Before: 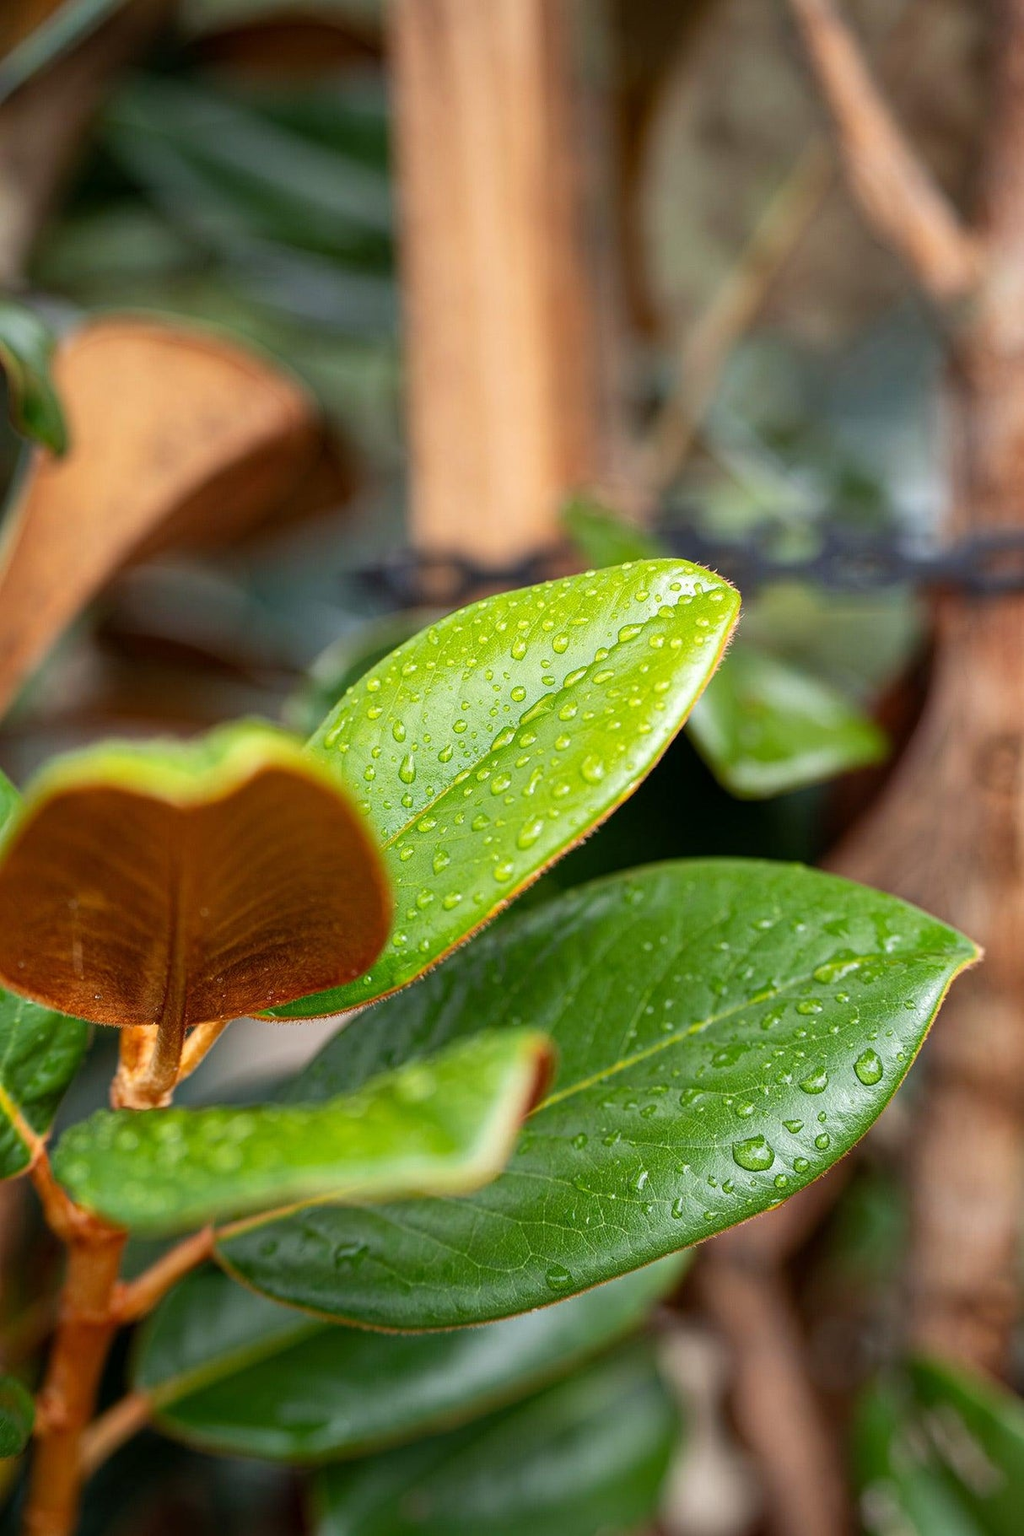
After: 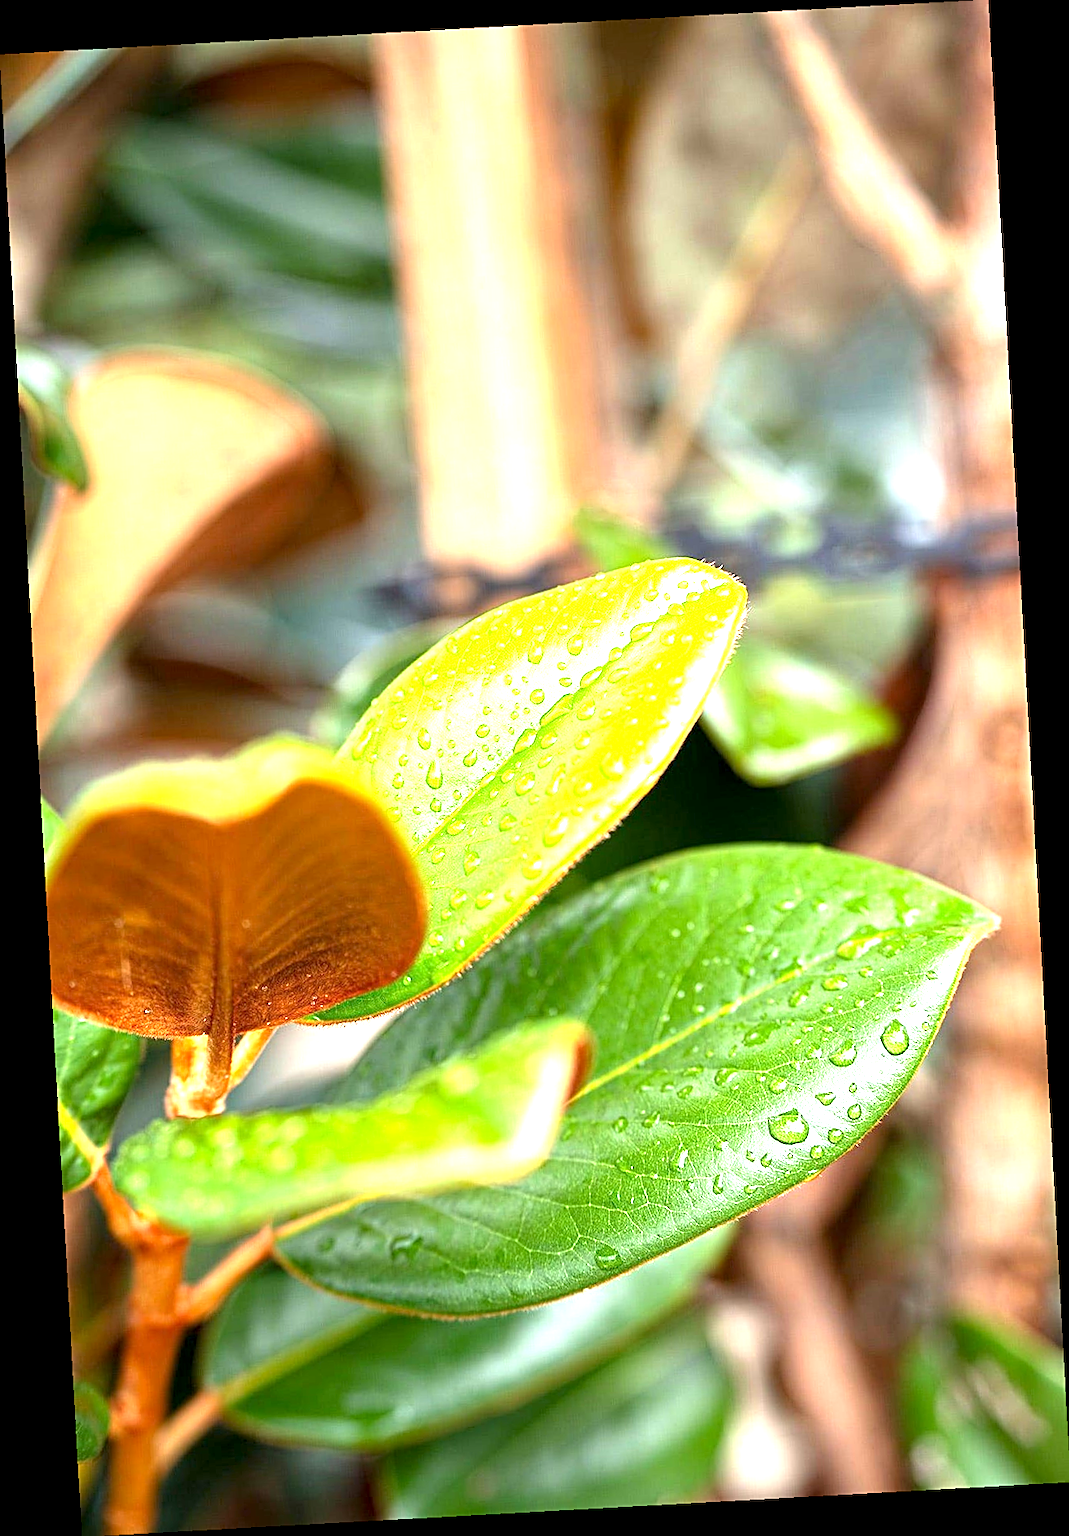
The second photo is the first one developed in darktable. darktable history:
exposure: black level correction 0.001, exposure 1.646 EV, compensate exposure bias true, compensate highlight preservation false
sharpen: on, module defaults
rotate and perspective: rotation -3.18°, automatic cropping off
